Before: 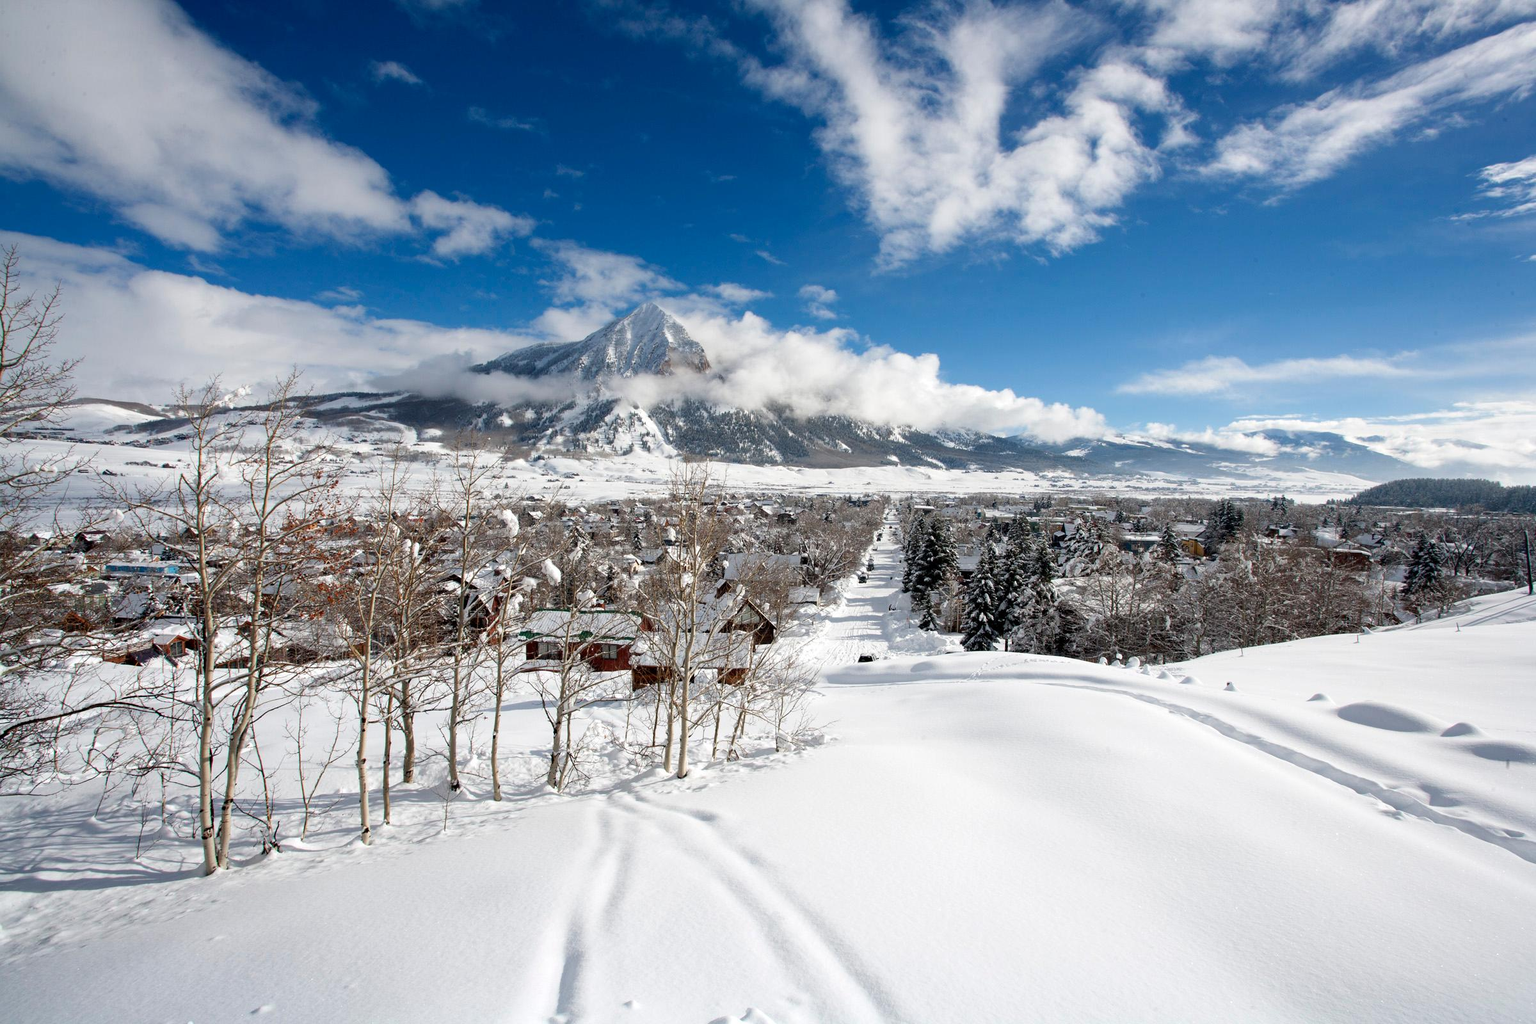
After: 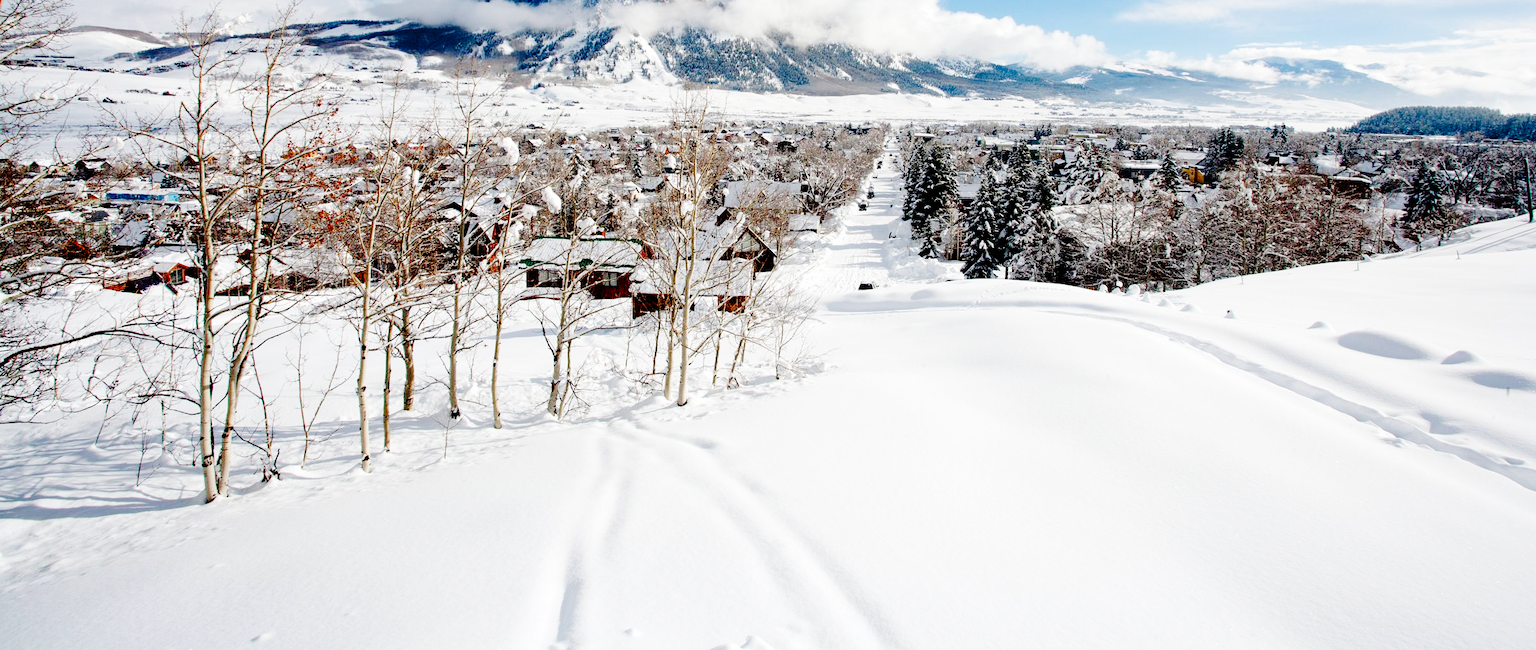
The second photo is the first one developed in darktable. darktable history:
base curve: curves: ch0 [(0, 0) (0.036, 0.01) (0.123, 0.254) (0.258, 0.504) (0.507, 0.748) (1, 1)], preserve colors none
crop and rotate: top 36.435%
